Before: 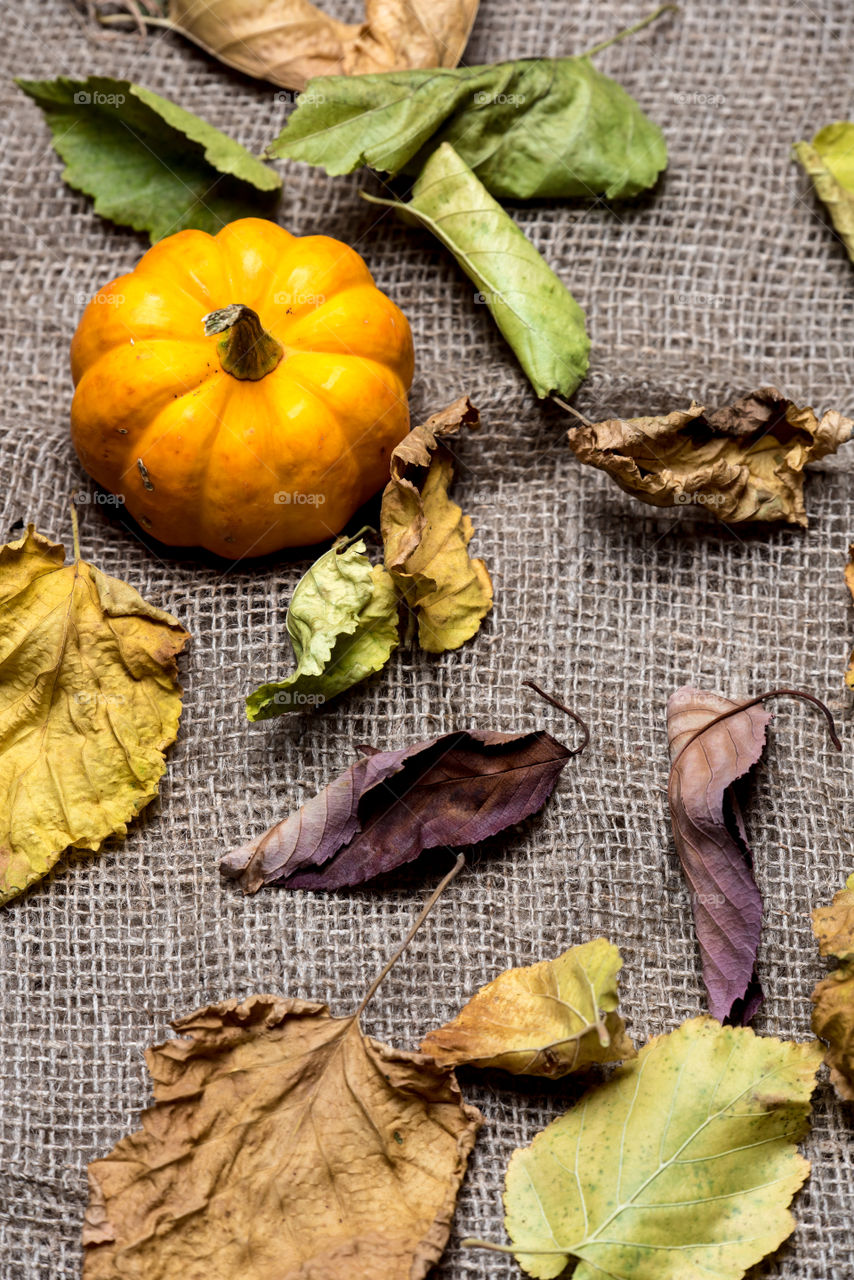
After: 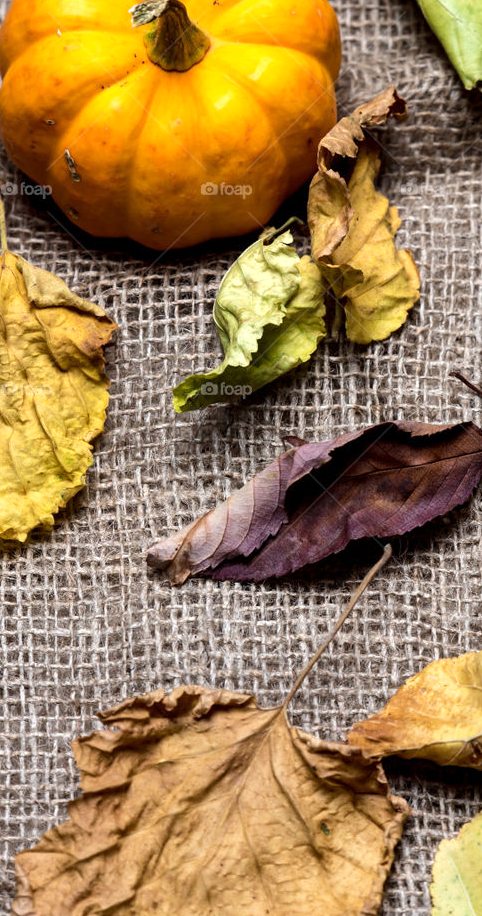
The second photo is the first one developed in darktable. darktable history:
crop: left 8.648%, top 24.21%, right 34.883%, bottom 4.165%
exposure: exposure 0.202 EV, compensate highlight preservation false
